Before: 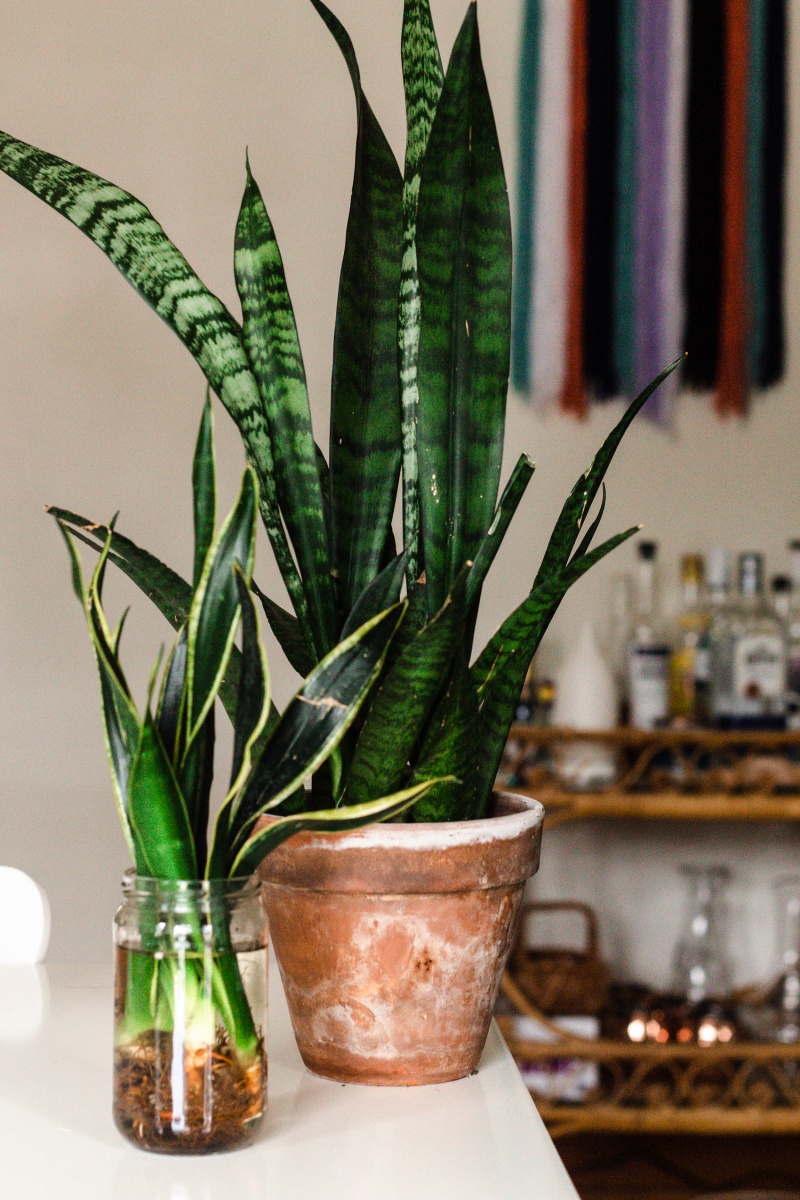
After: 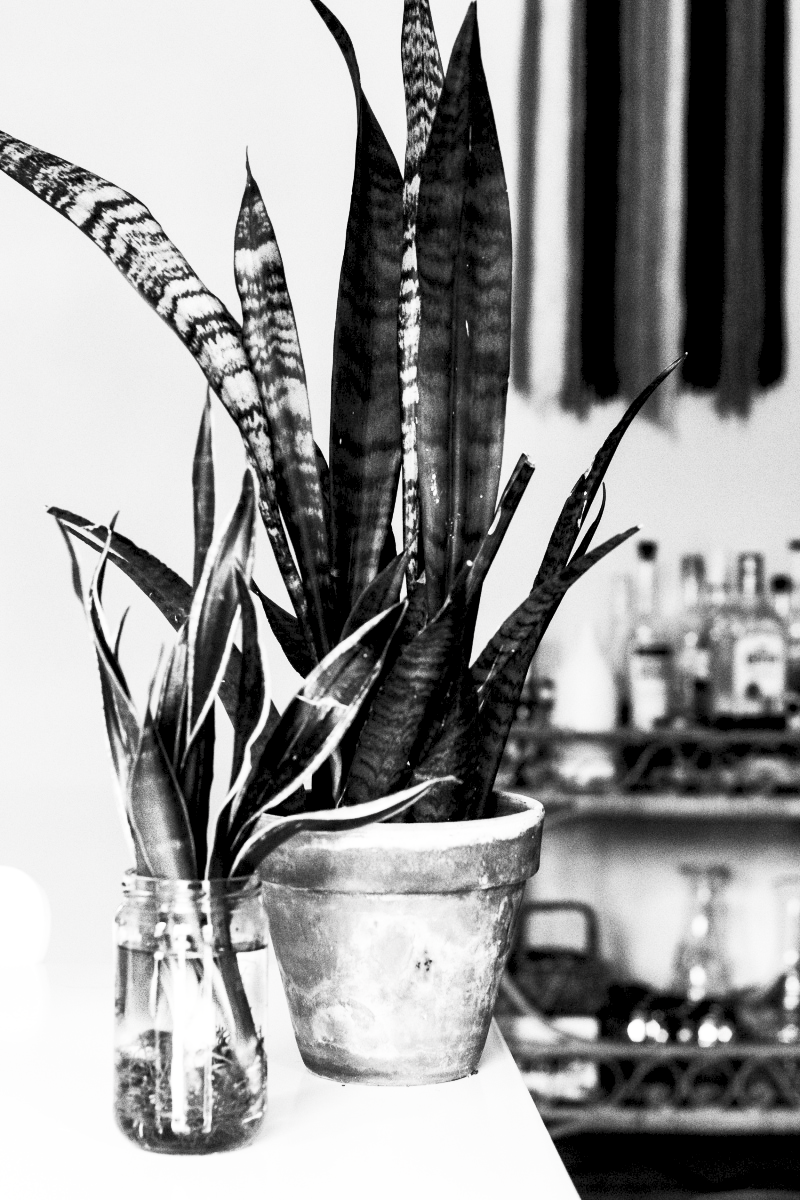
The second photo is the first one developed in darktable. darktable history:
tone equalizer: on, module defaults
contrast brightness saturation: contrast 0.536, brightness 0.472, saturation -0.995
exposure: black level correction 0.008, exposure 0.097 EV, compensate exposure bias true, compensate highlight preservation false
